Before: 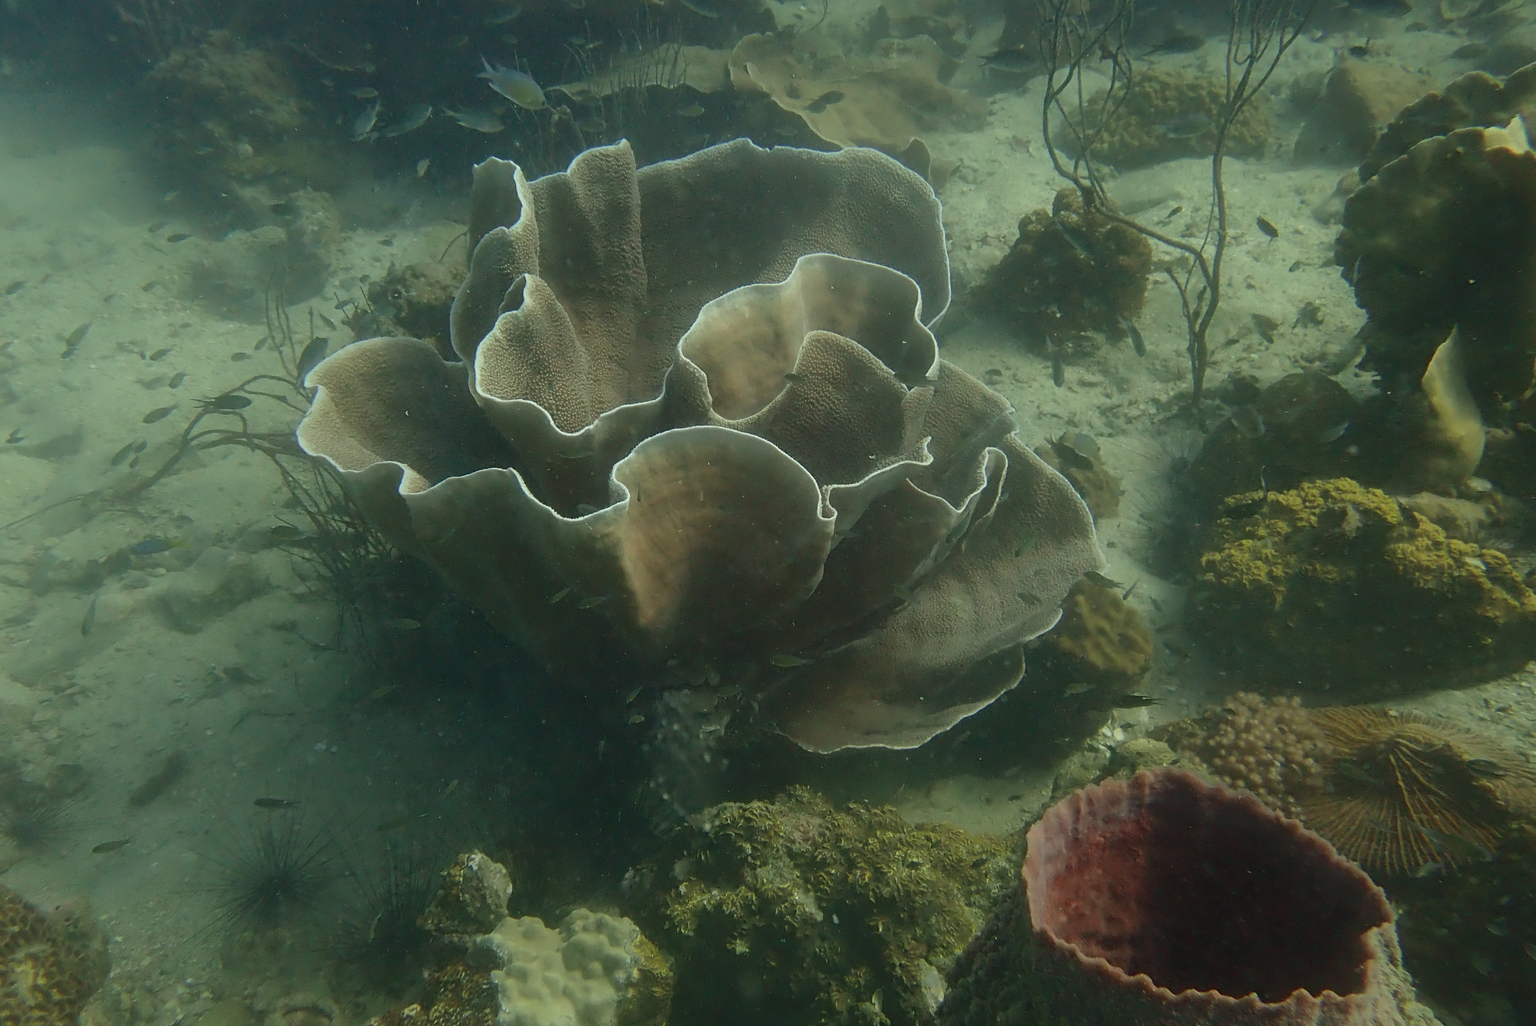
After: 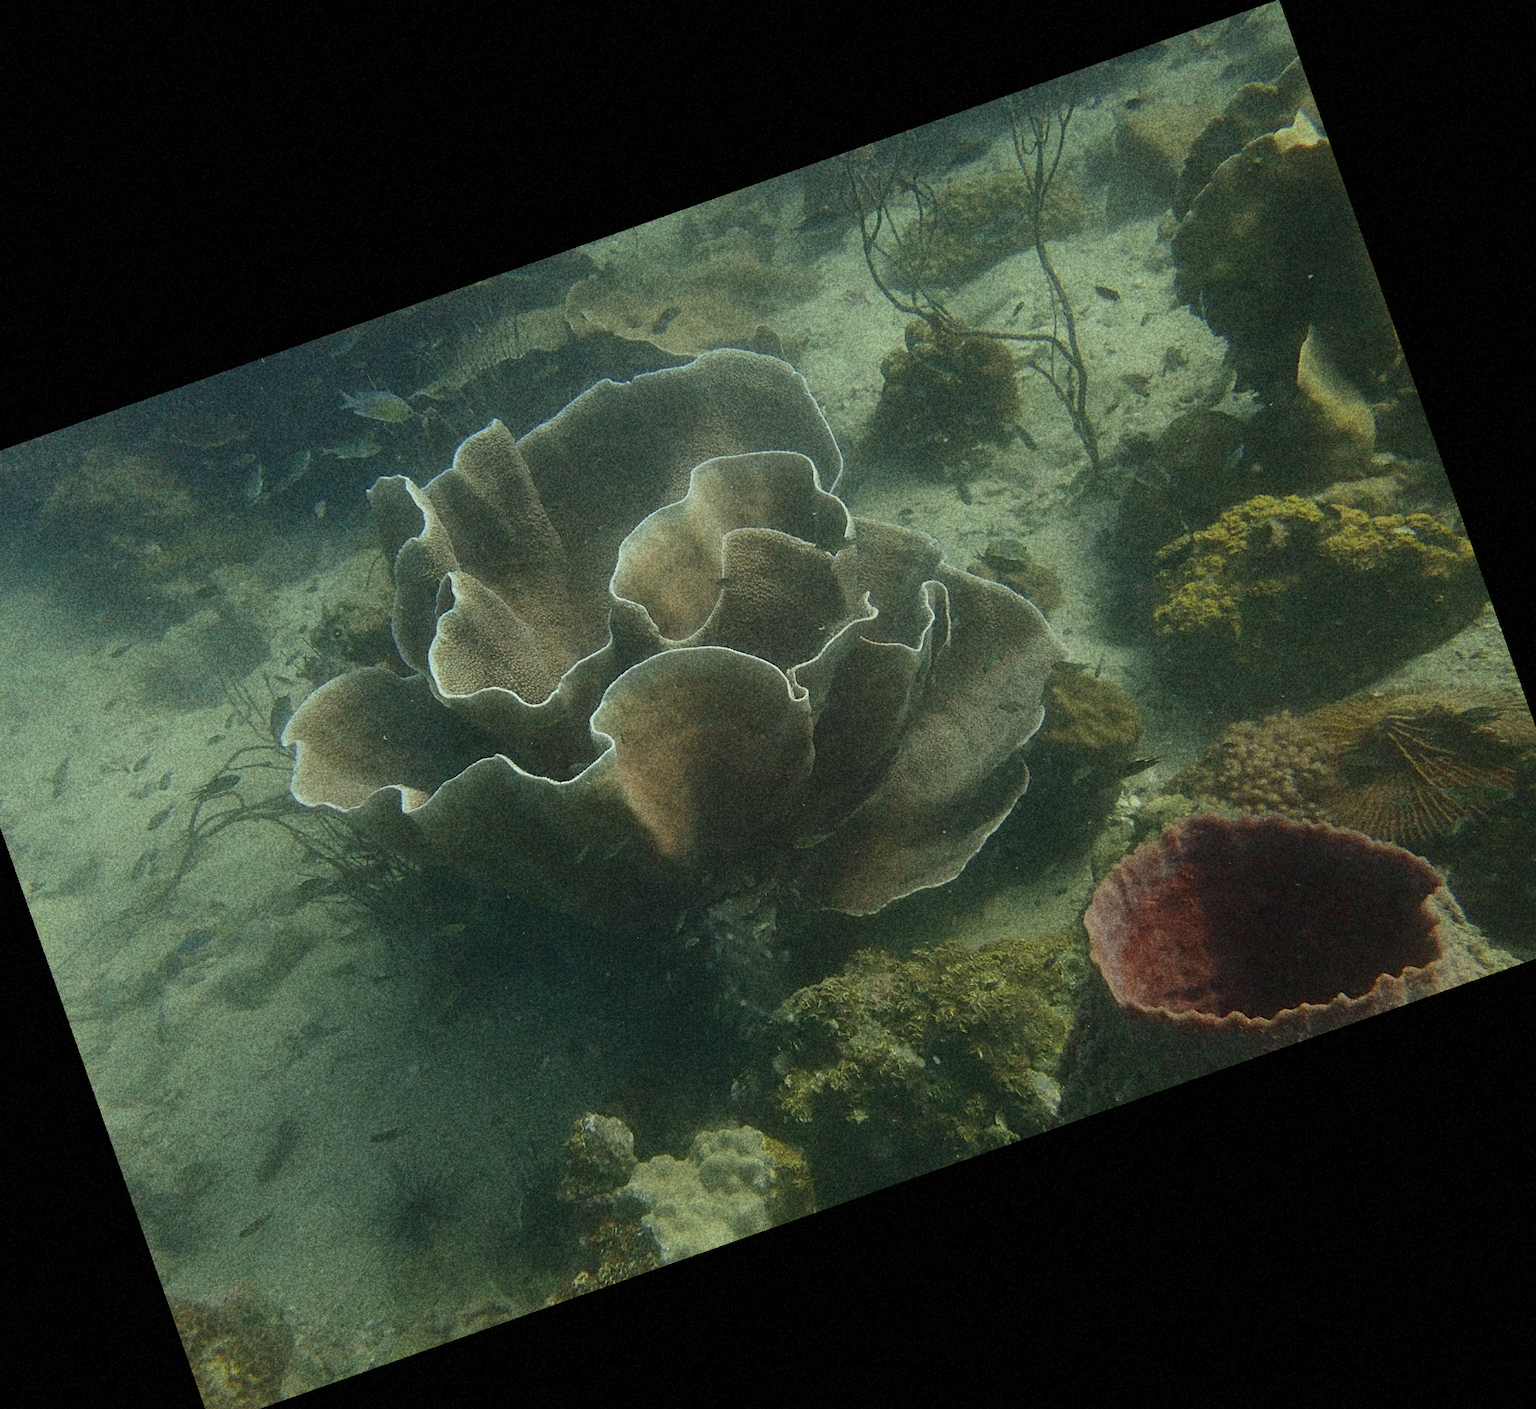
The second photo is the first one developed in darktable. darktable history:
crop and rotate: angle 19.43°, left 6.812%, right 4.125%, bottom 1.087%
grain: coarseness 14.49 ISO, strength 48.04%, mid-tones bias 35%
